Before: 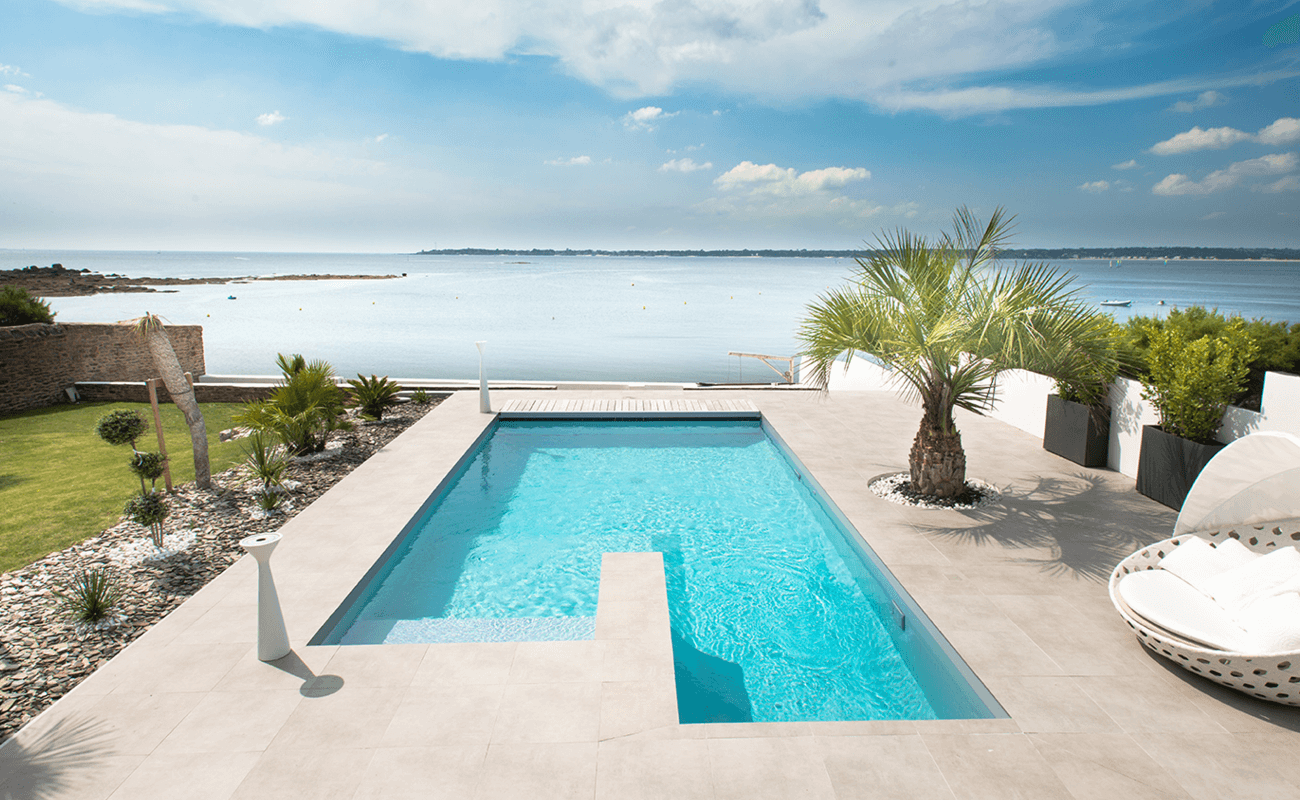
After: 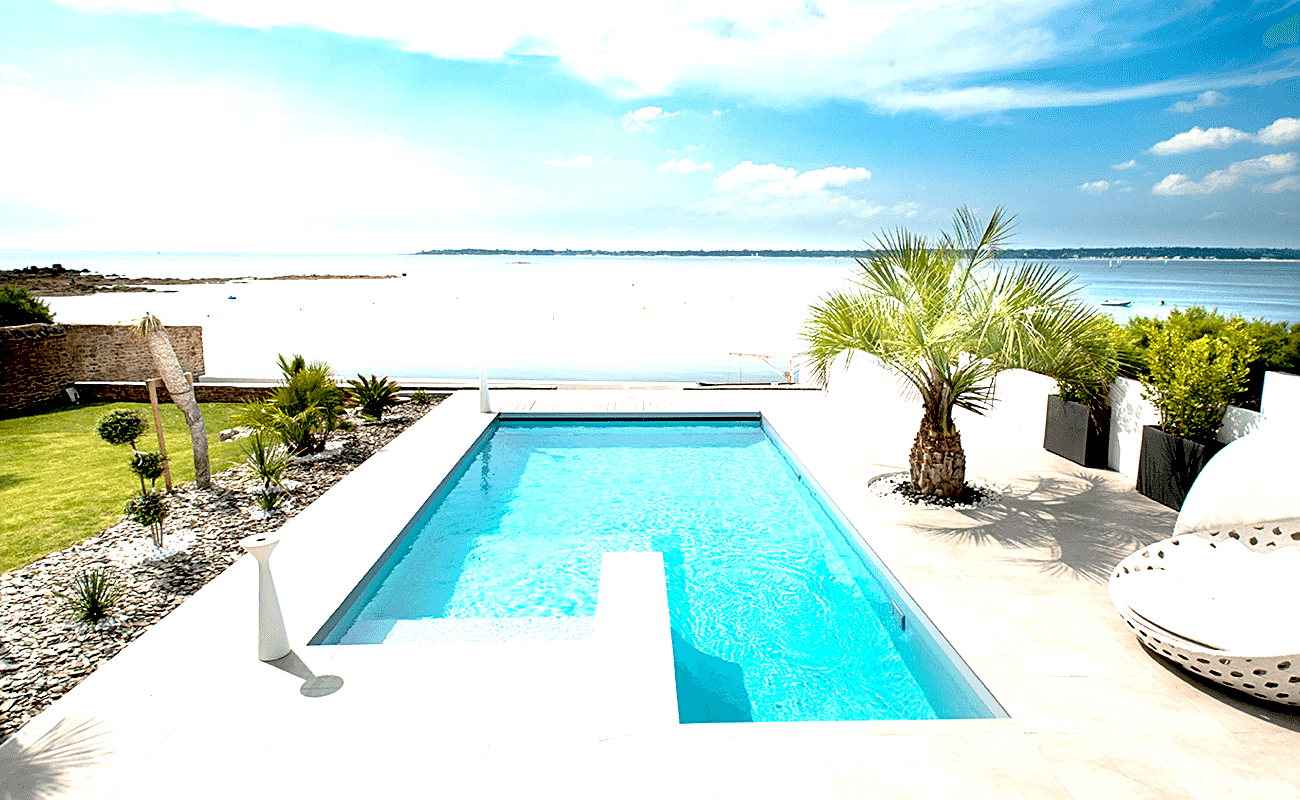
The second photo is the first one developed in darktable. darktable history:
exposure: black level correction 0.035, exposure 0.9 EV, compensate highlight preservation false
sharpen: on, module defaults
